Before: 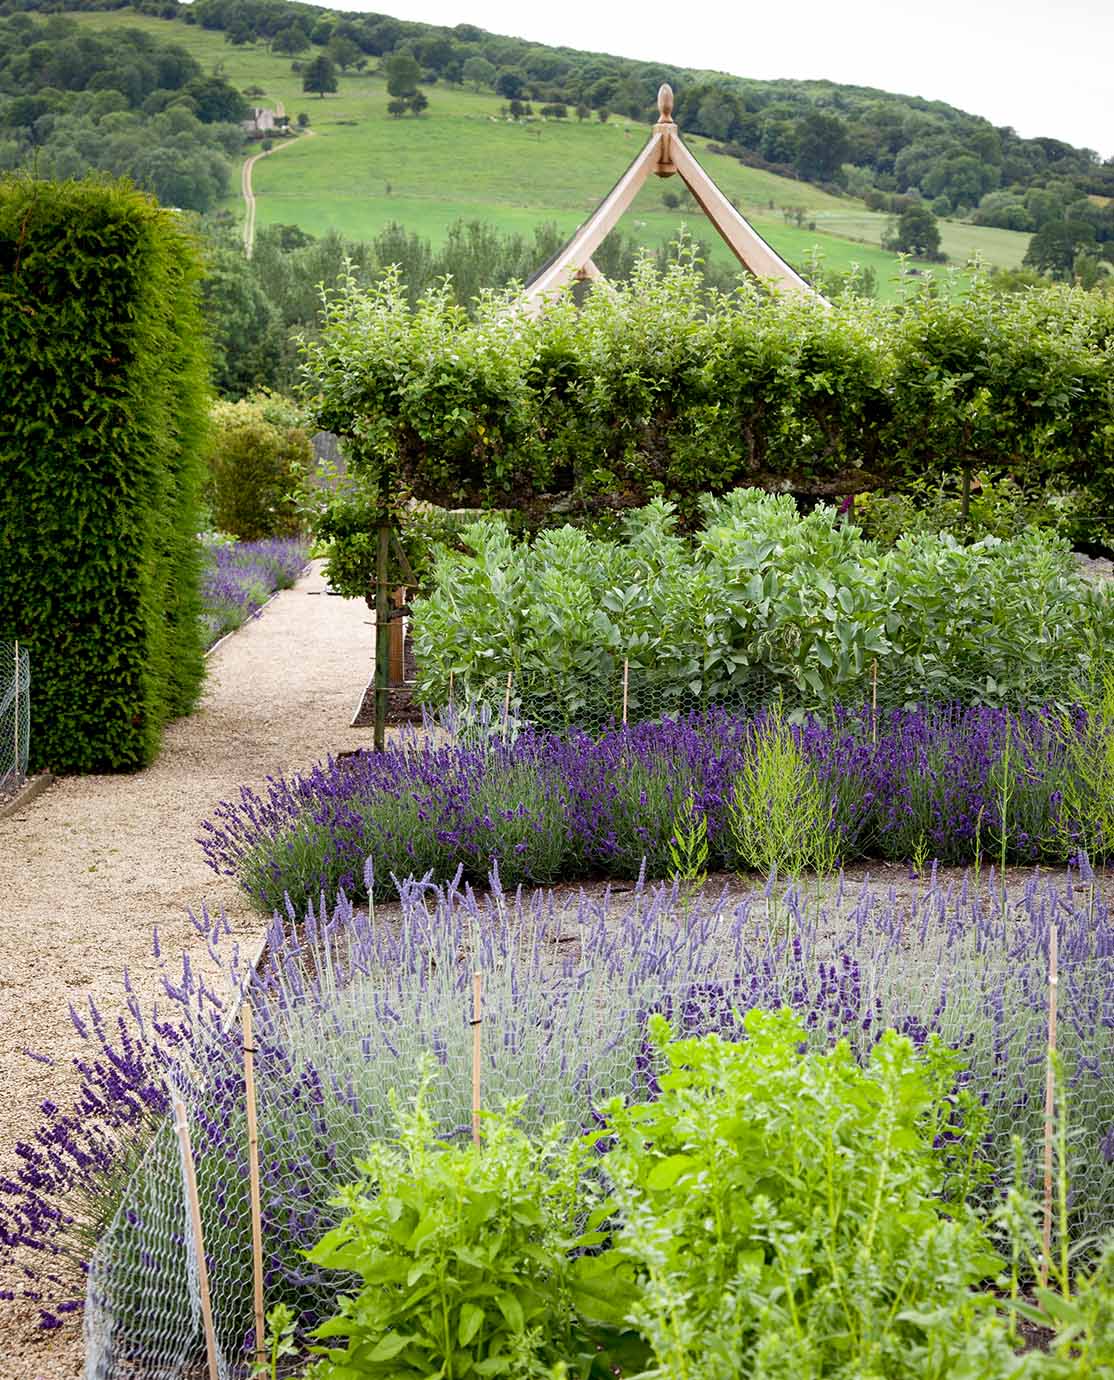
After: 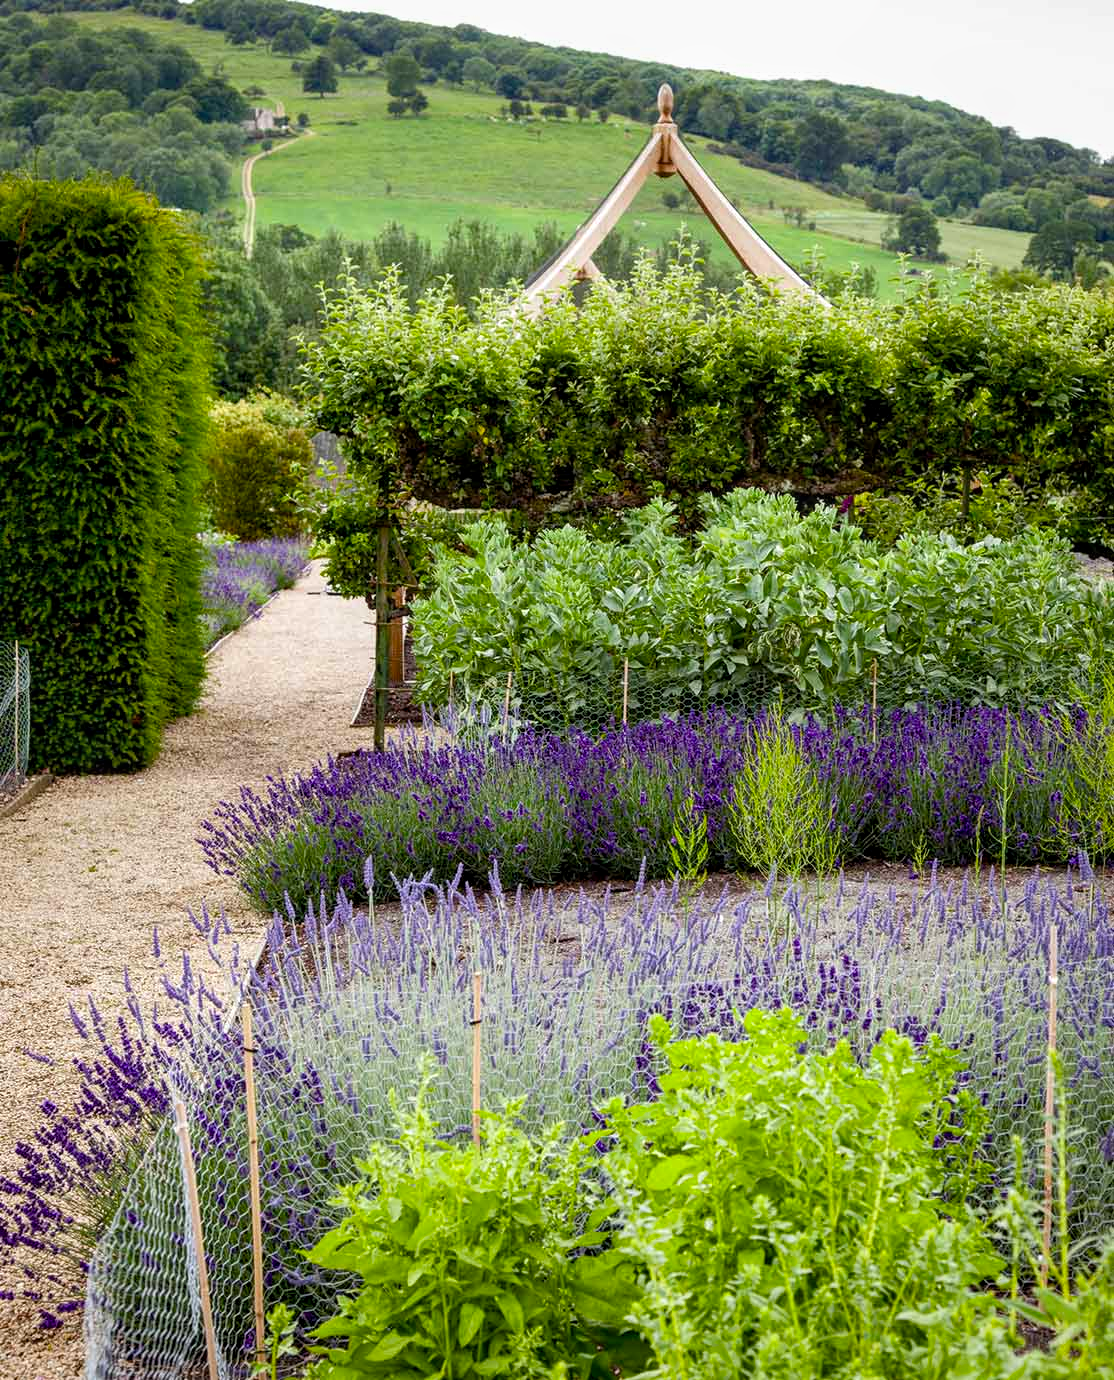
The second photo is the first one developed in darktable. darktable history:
color balance rgb: linear chroma grading › shadows -8%, linear chroma grading › global chroma 10%, perceptual saturation grading › global saturation 2%, perceptual saturation grading › highlights -2%, perceptual saturation grading › mid-tones 4%, perceptual saturation grading › shadows 8%, perceptual brilliance grading › global brilliance 2%, perceptual brilliance grading › highlights -4%, global vibrance 16%, saturation formula JzAzBz (2021)
local contrast: on, module defaults
